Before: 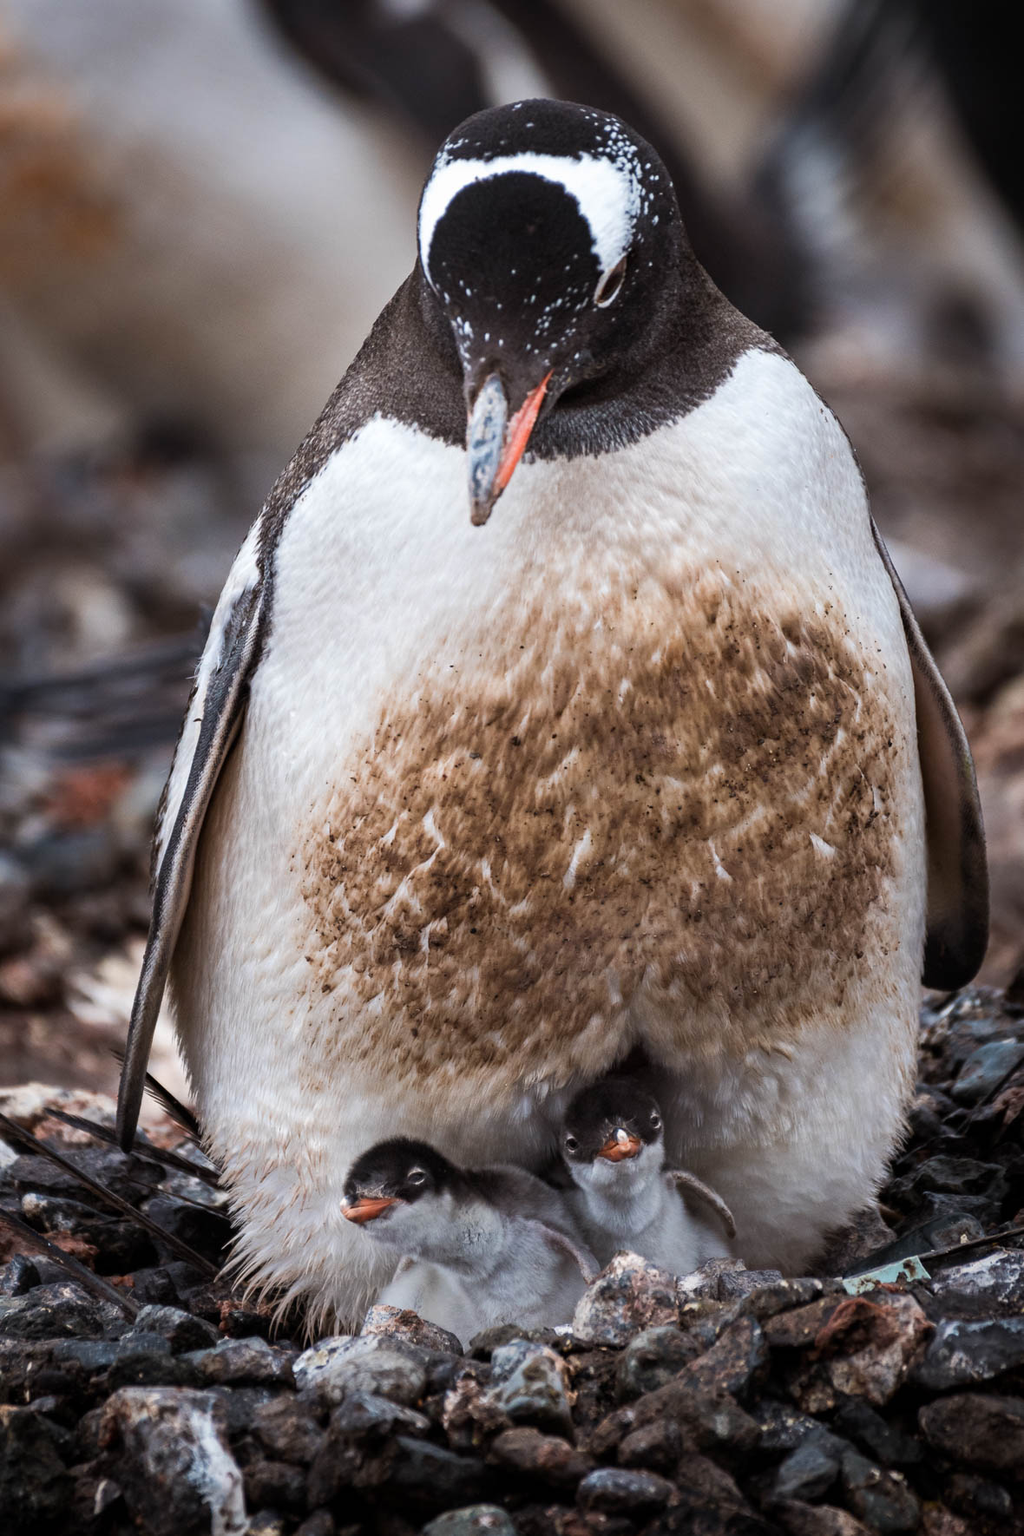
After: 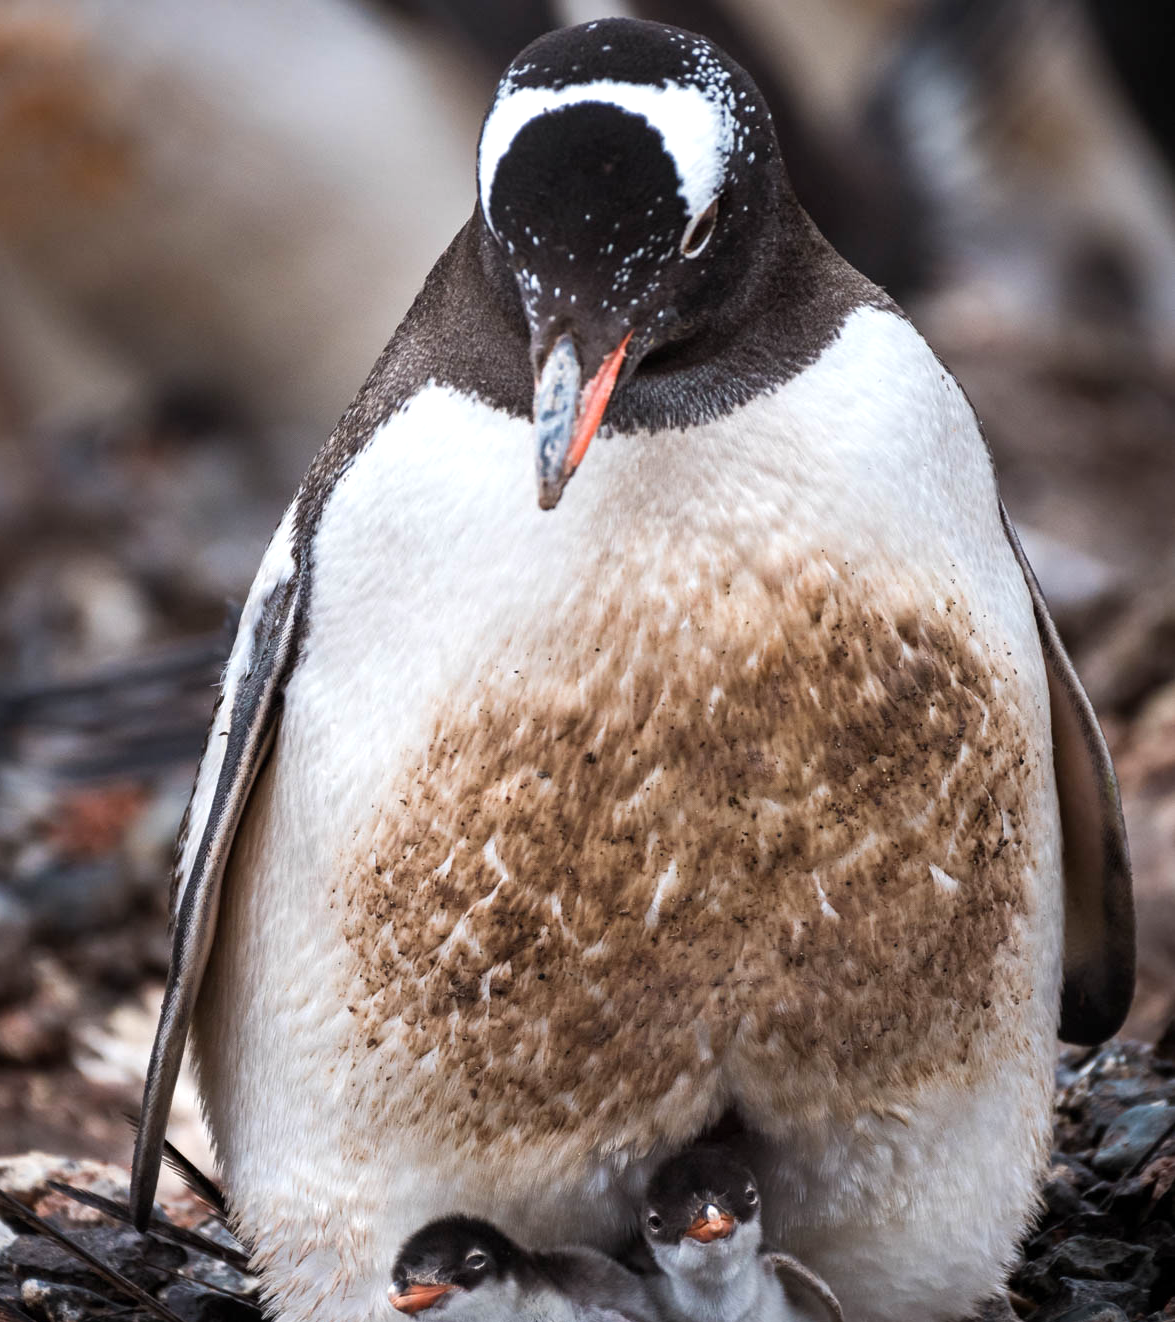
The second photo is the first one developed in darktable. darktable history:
crop: left 0.387%, top 5.469%, bottom 19.809%
exposure: exposure 0.236 EV, compensate highlight preservation false
